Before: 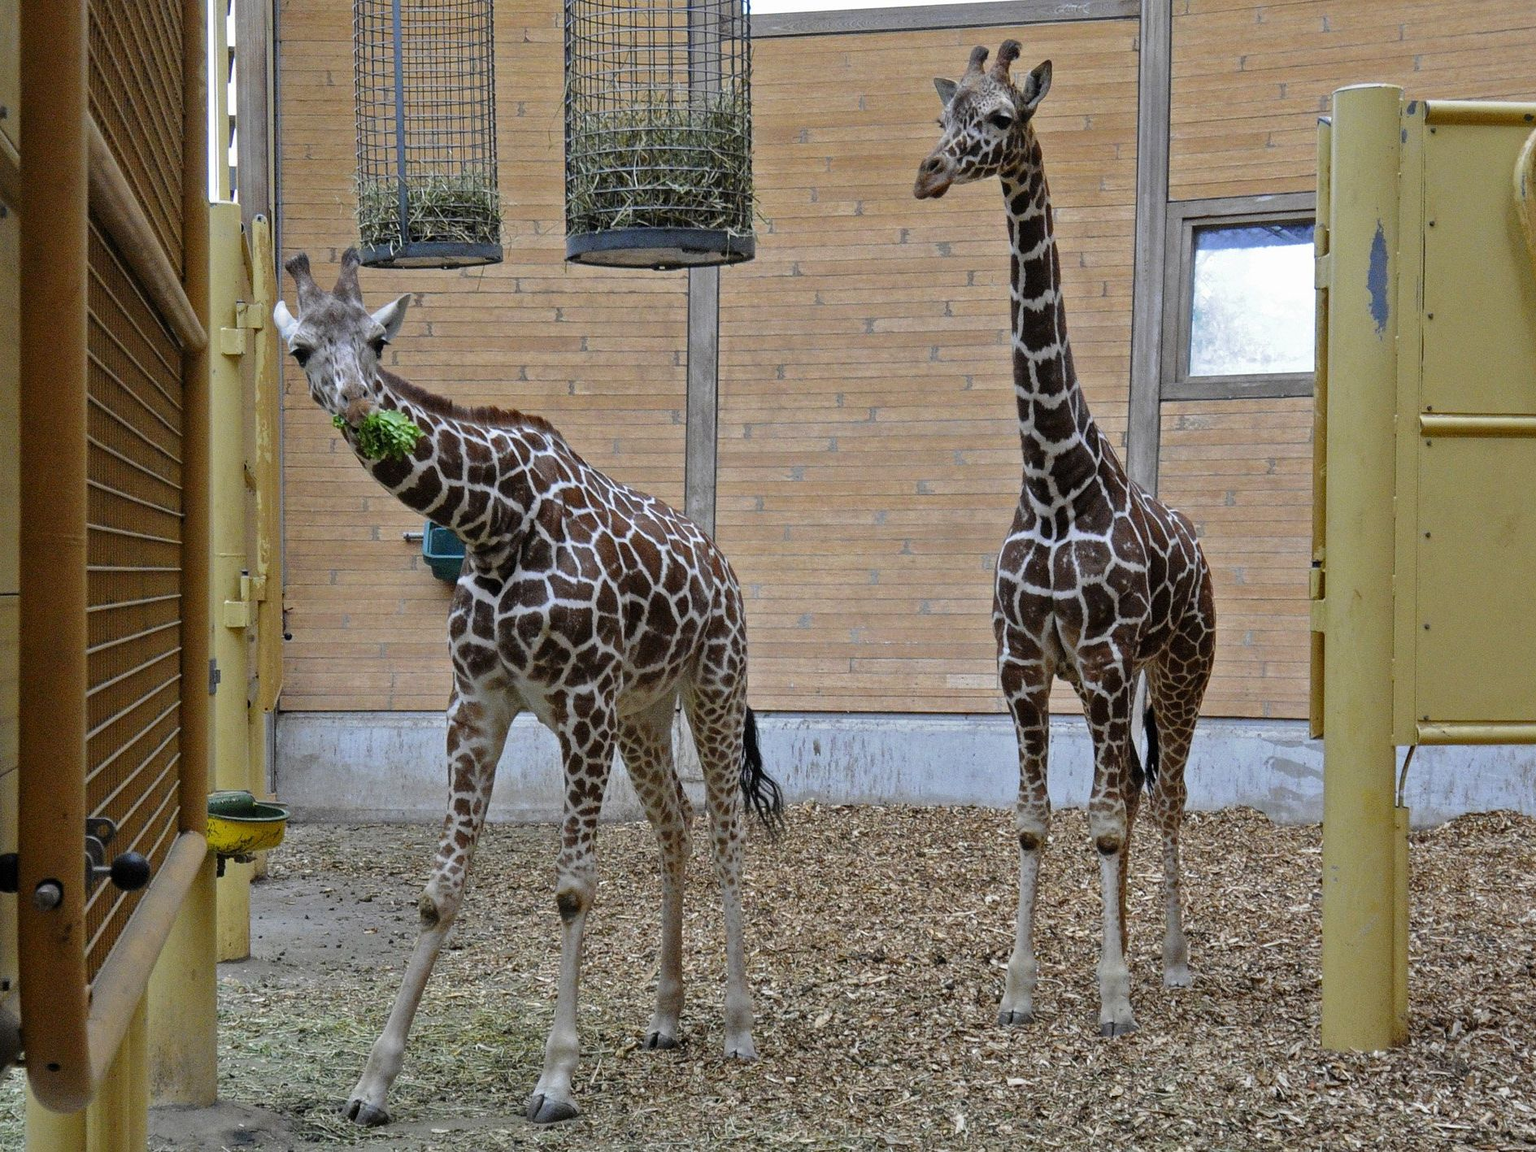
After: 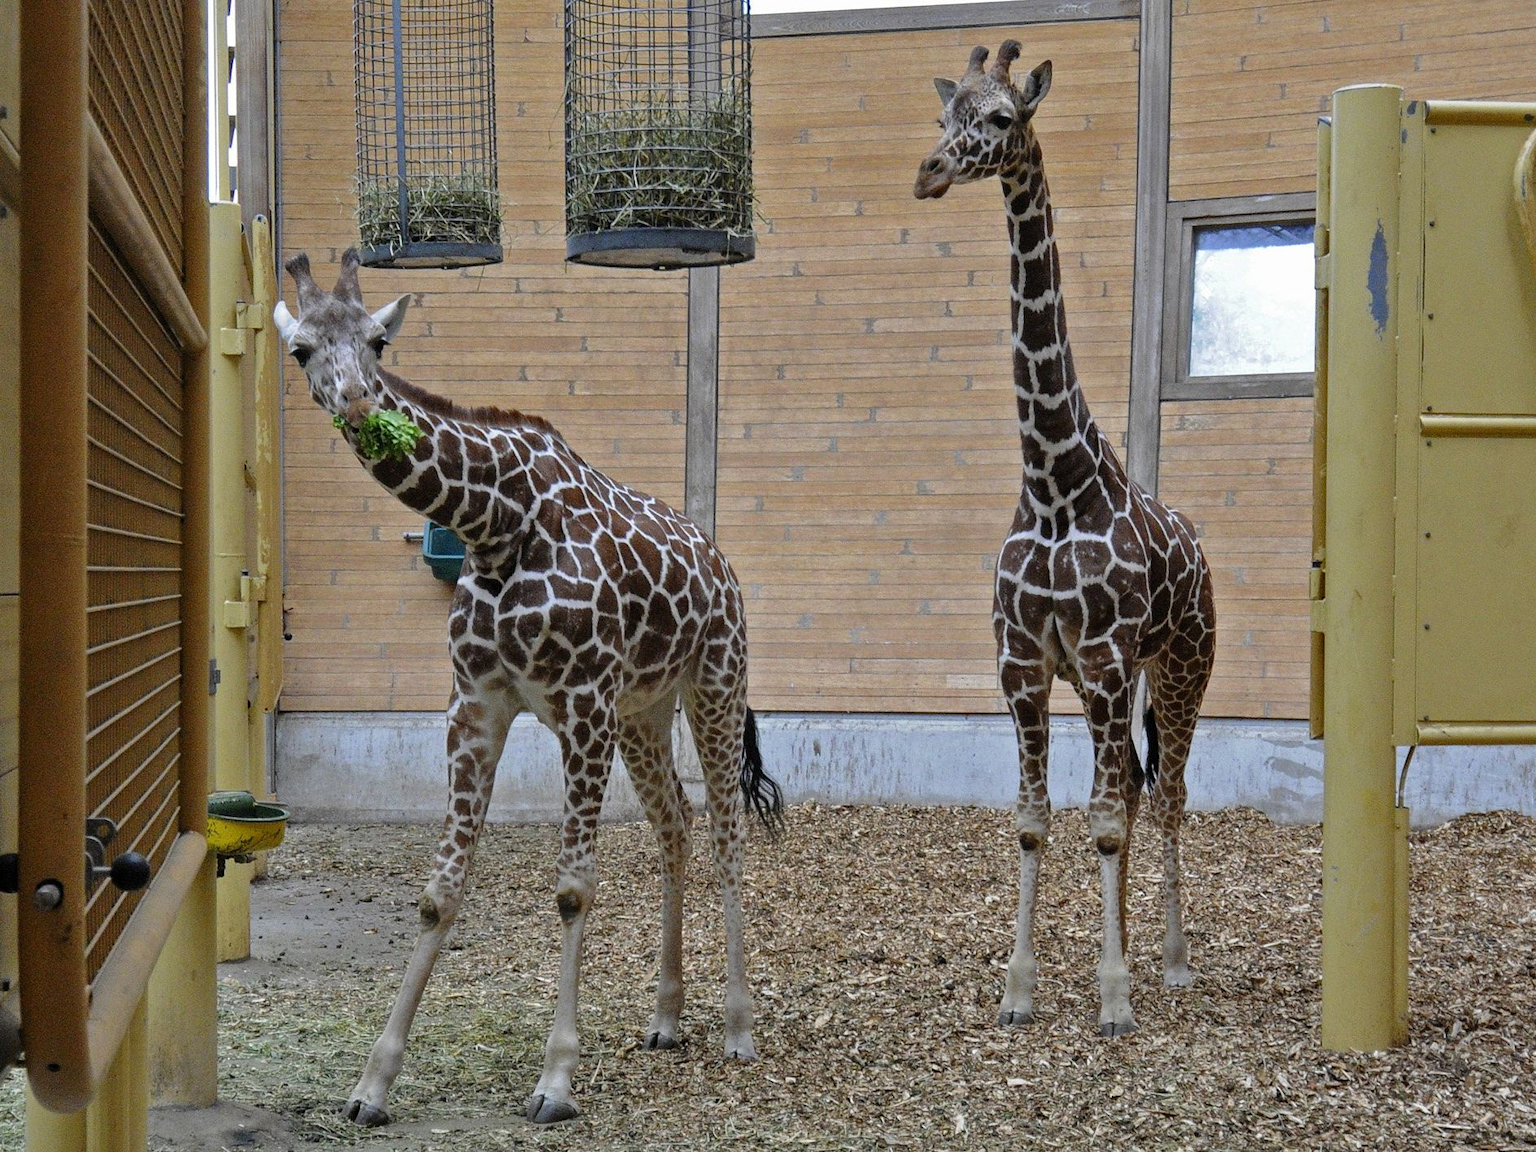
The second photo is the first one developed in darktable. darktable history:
shadows and highlights: shadows 32.14, highlights -31.39, soften with gaussian
